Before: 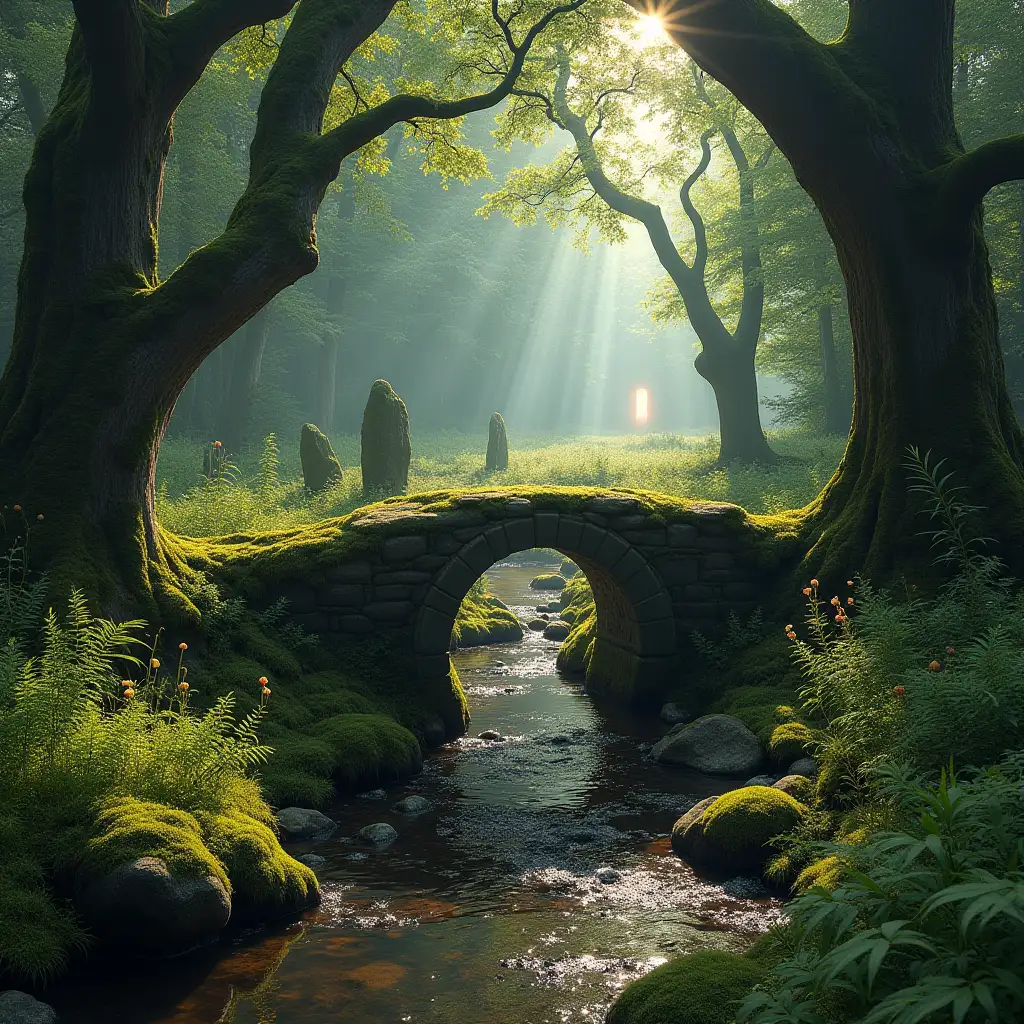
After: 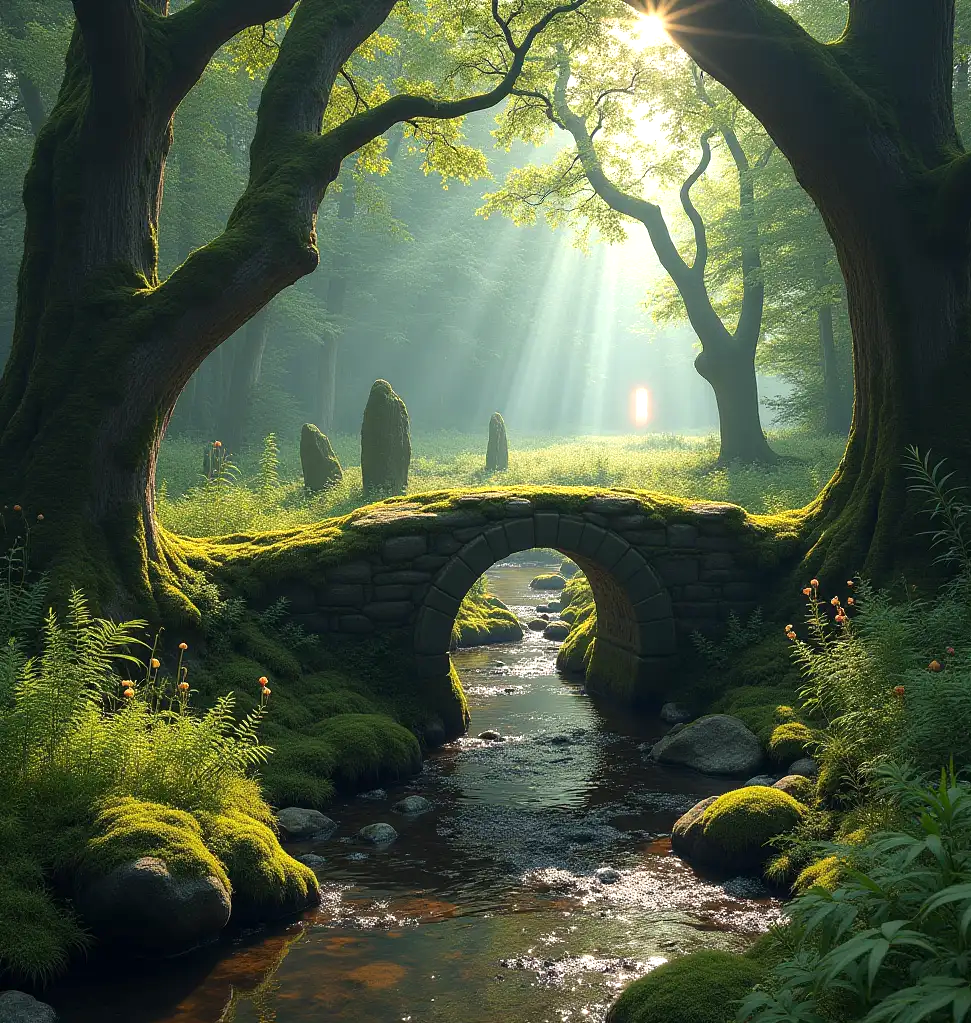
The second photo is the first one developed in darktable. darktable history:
exposure: exposure 0.377 EV, compensate highlight preservation false
crop and rotate: right 5.136%
